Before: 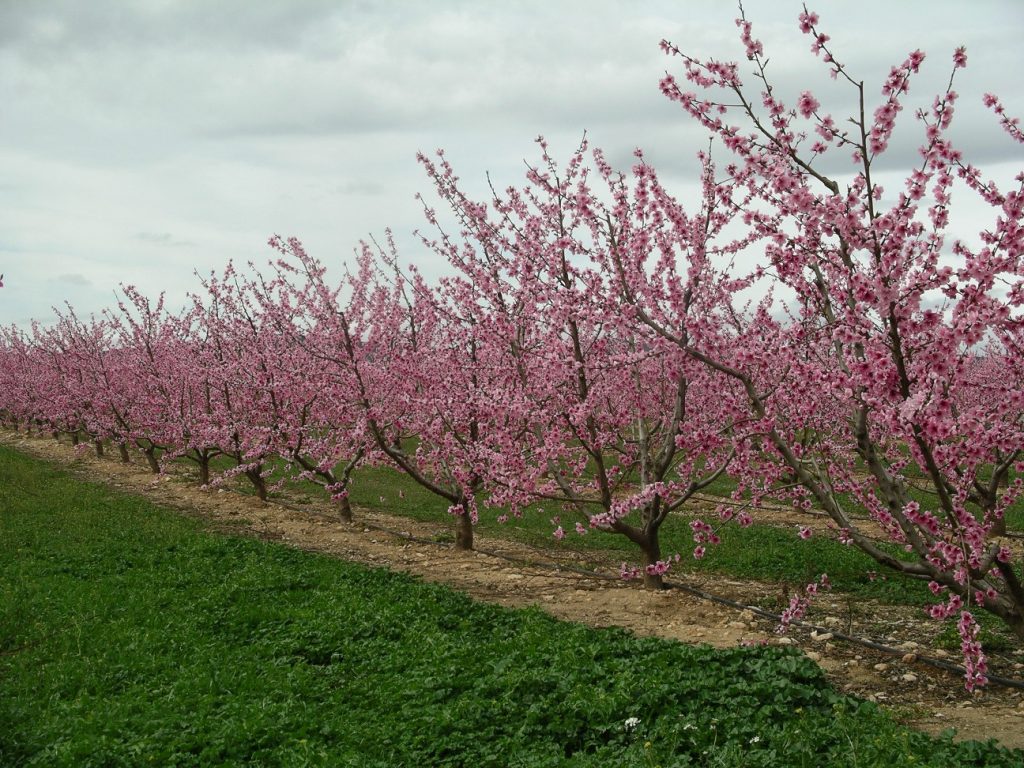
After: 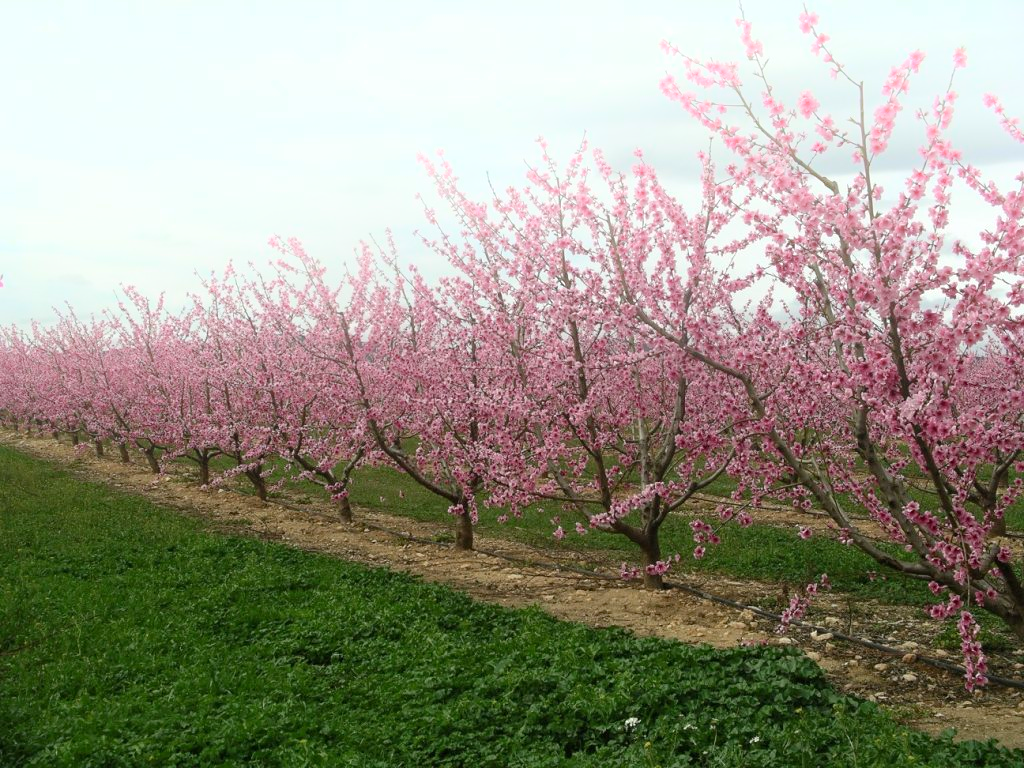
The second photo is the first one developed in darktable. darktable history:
bloom: threshold 82.5%, strength 16.25%
exposure: exposure 0.207 EV, compensate highlight preservation false
haze removal: compatibility mode true, adaptive false
